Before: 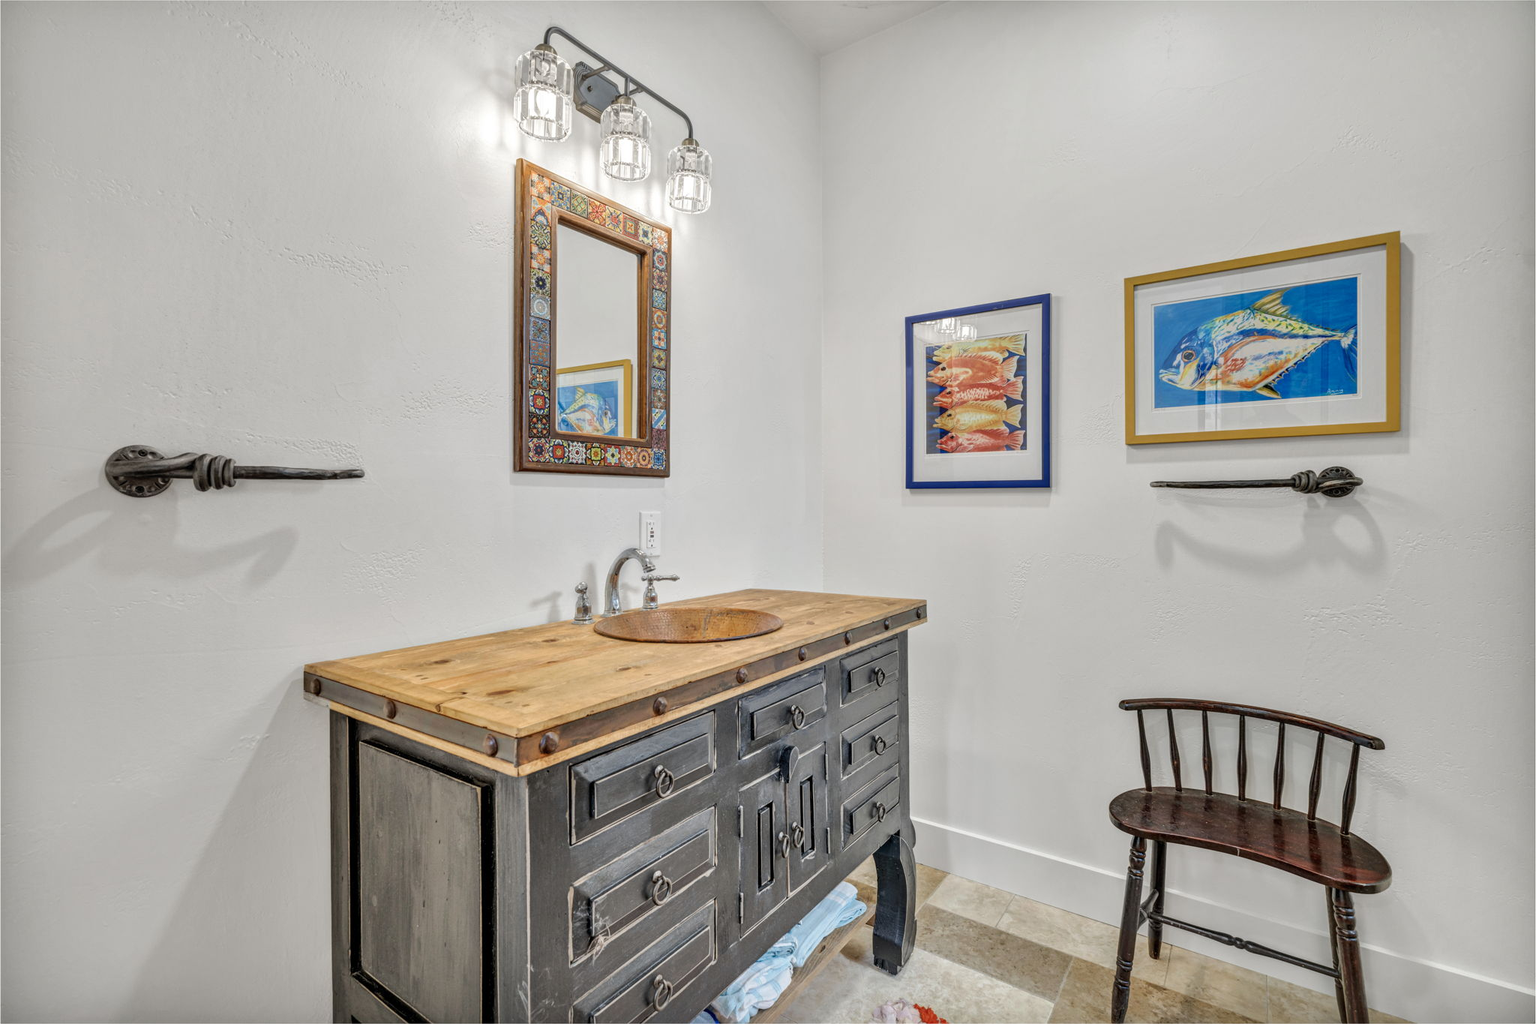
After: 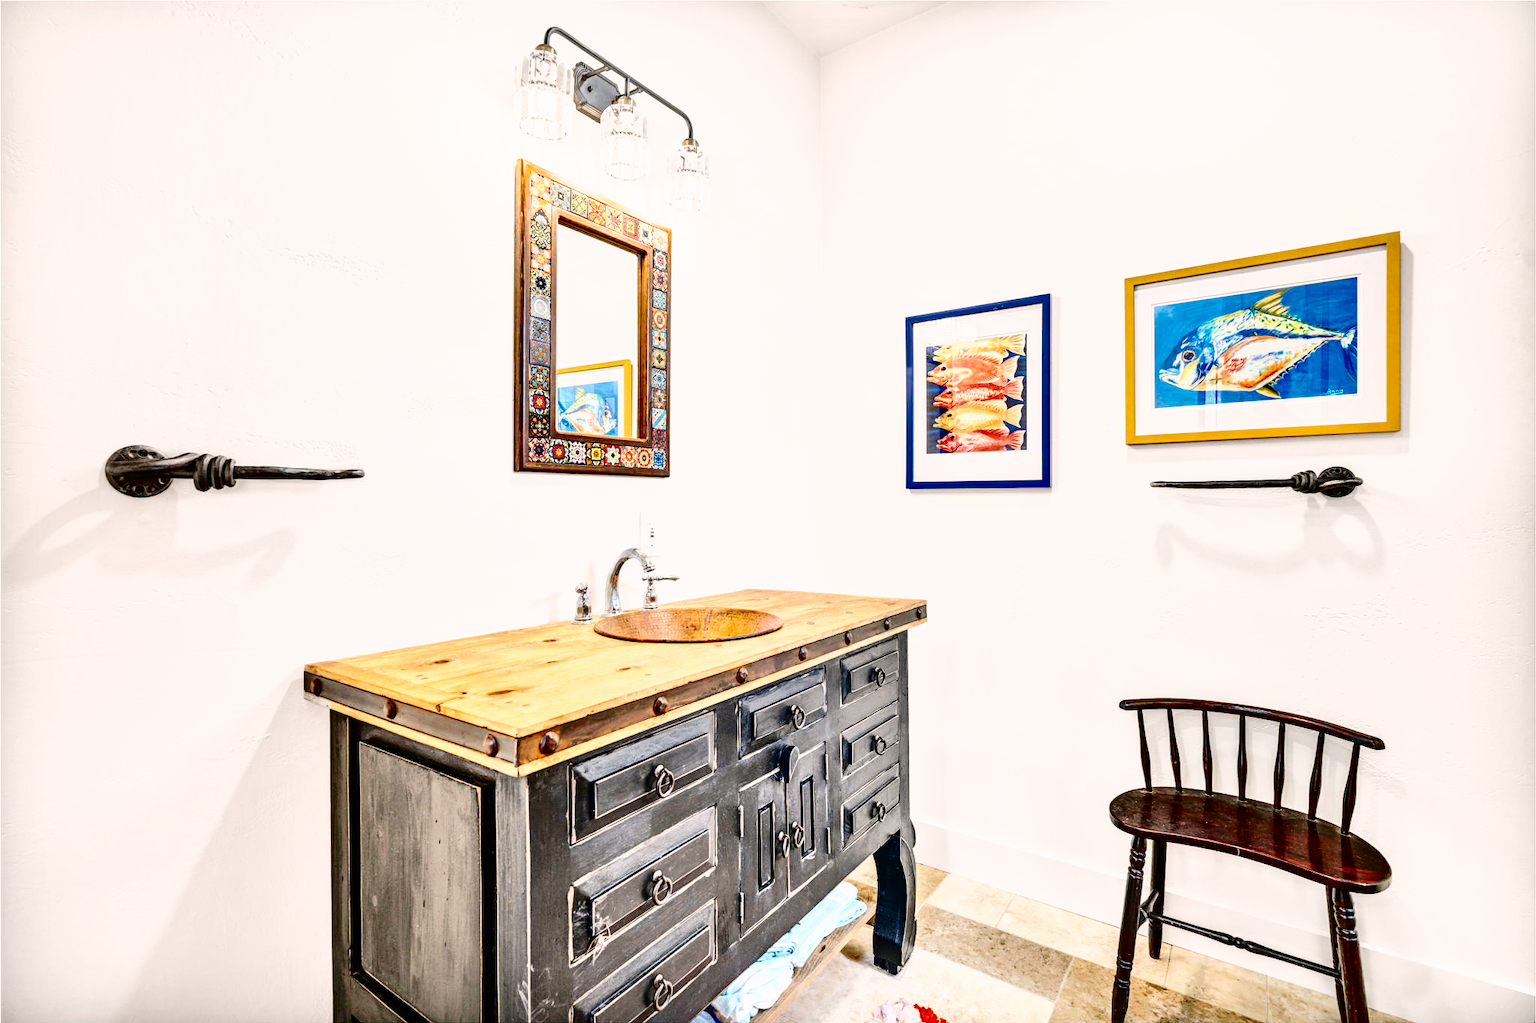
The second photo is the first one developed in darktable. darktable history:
color correction: highlights a* 3.23, highlights b* 1.61, saturation 1.16
crop: bottom 0.071%
tone curve: curves: ch0 [(0, 0) (0.003, 0.007) (0.011, 0.009) (0.025, 0.01) (0.044, 0.012) (0.069, 0.013) (0.1, 0.014) (0.136, 0.021) (0.177, 0.038) (0.224, 0.06) (0.277, 0.099) (0.335, 0.16) (0.399, 0.227) (0.468, 0.329) (0.543, 0.45) (0.623, 0.594) (0.709, 0.756) (0.801, 0.868) (0.898, 0.971) (1, 1)], color space Lab, independent channels, preserve colors none
base curve: curves: ch0 [(0, 0) (0.028, 0.03) (0.121, 0.232) (0.46, 0.748) (0.859, 0.968) (1, 1)], preserve colors none
